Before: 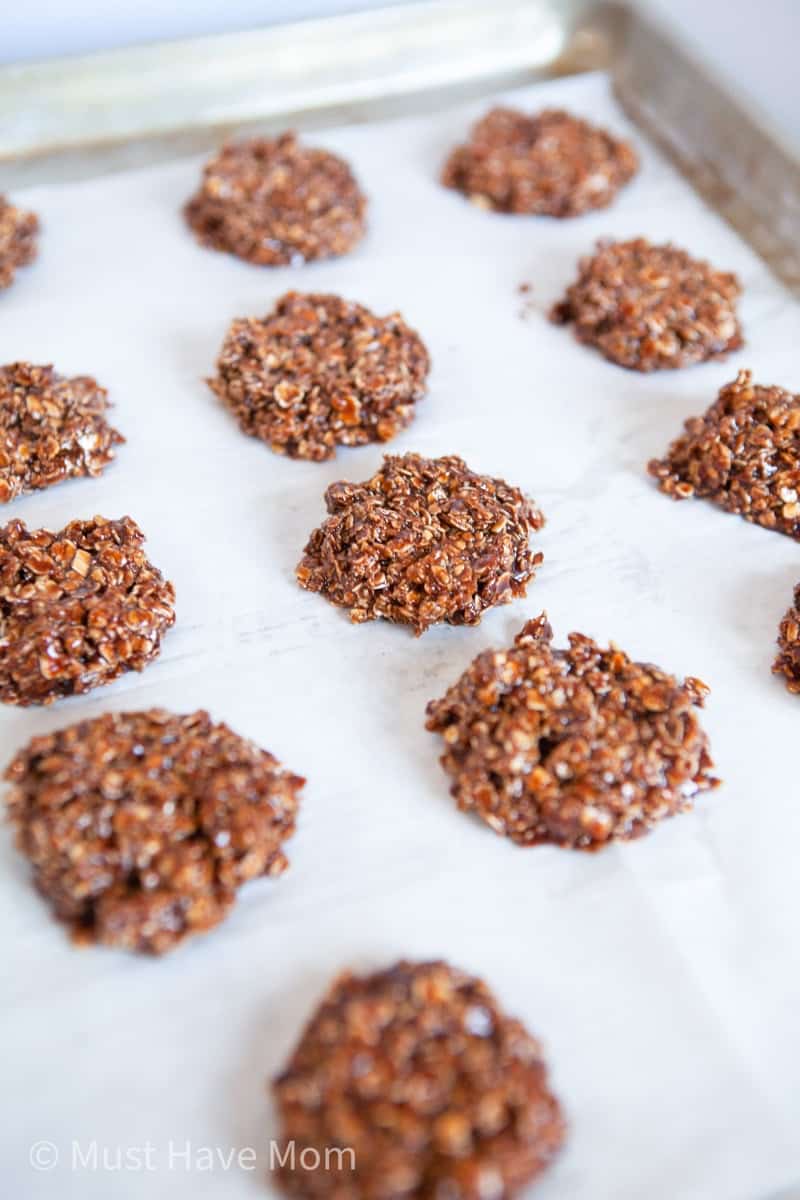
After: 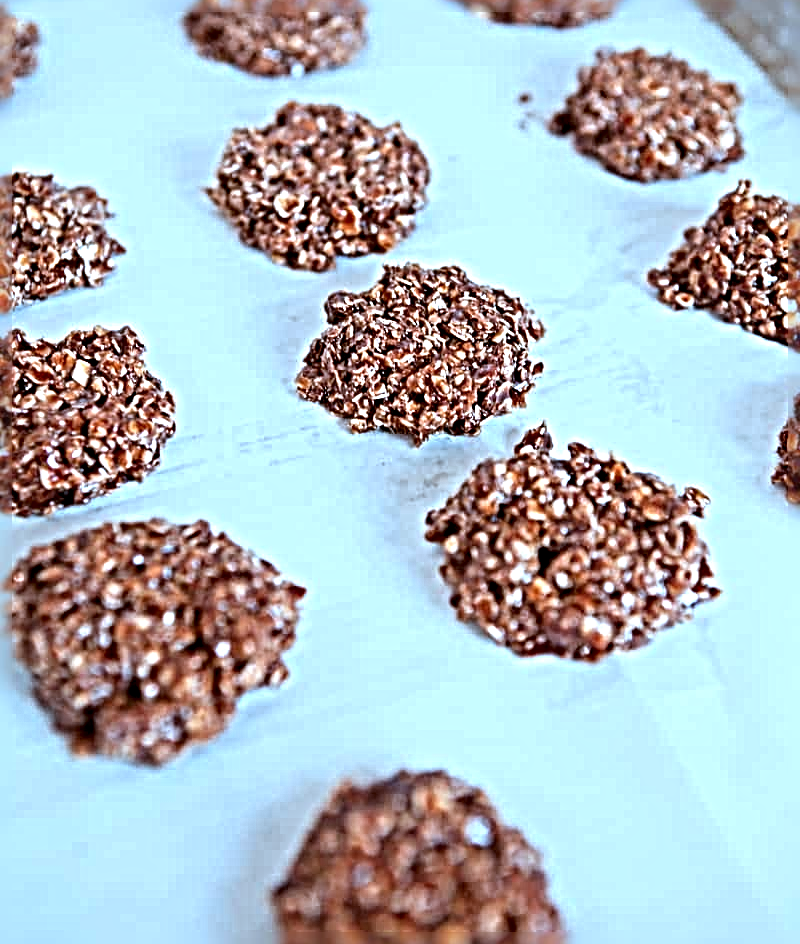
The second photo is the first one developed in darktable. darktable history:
crop and rotate: top 15.887%, bottom 5.379%
color correction: highlights a* -9.73, highlights b* -21.71
sharpen: radius 6.27, amount 1.804, threshold 0.011
